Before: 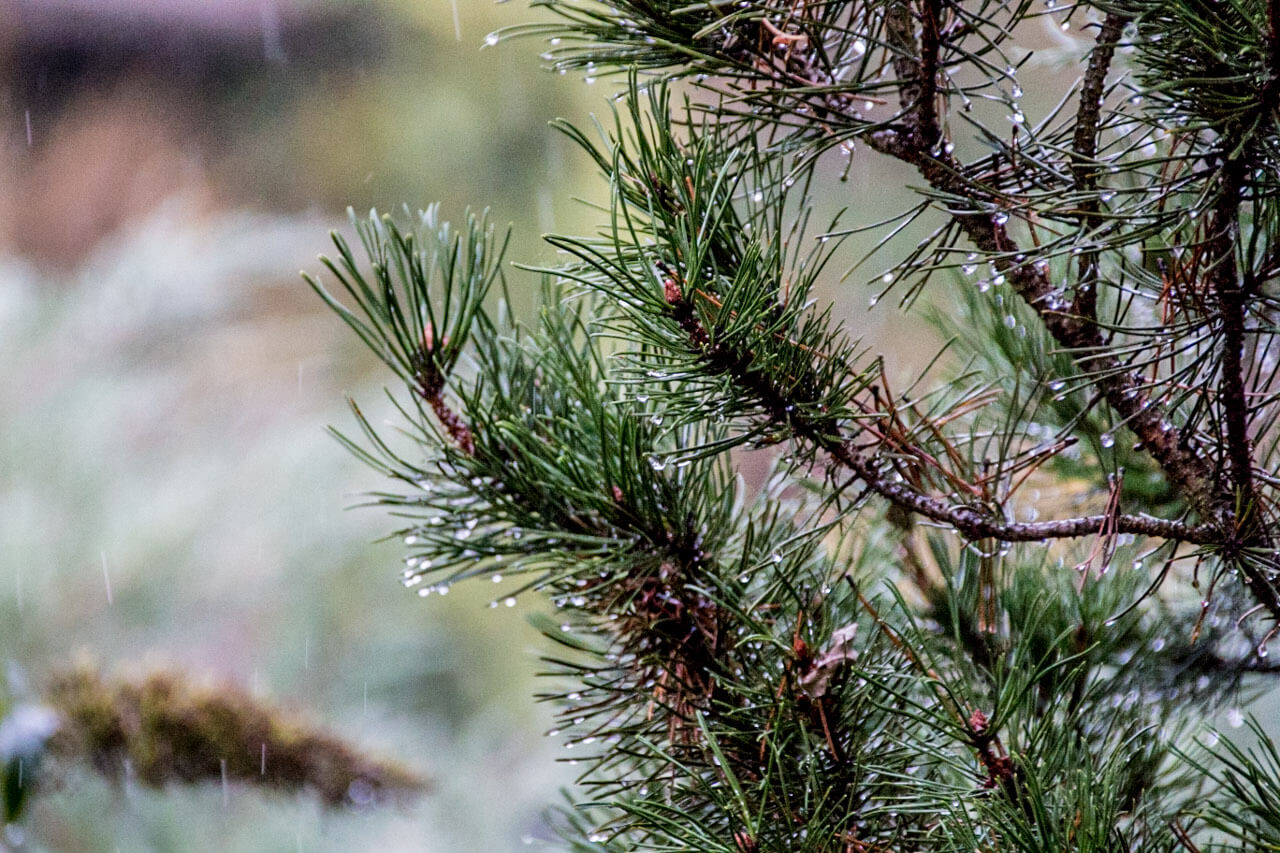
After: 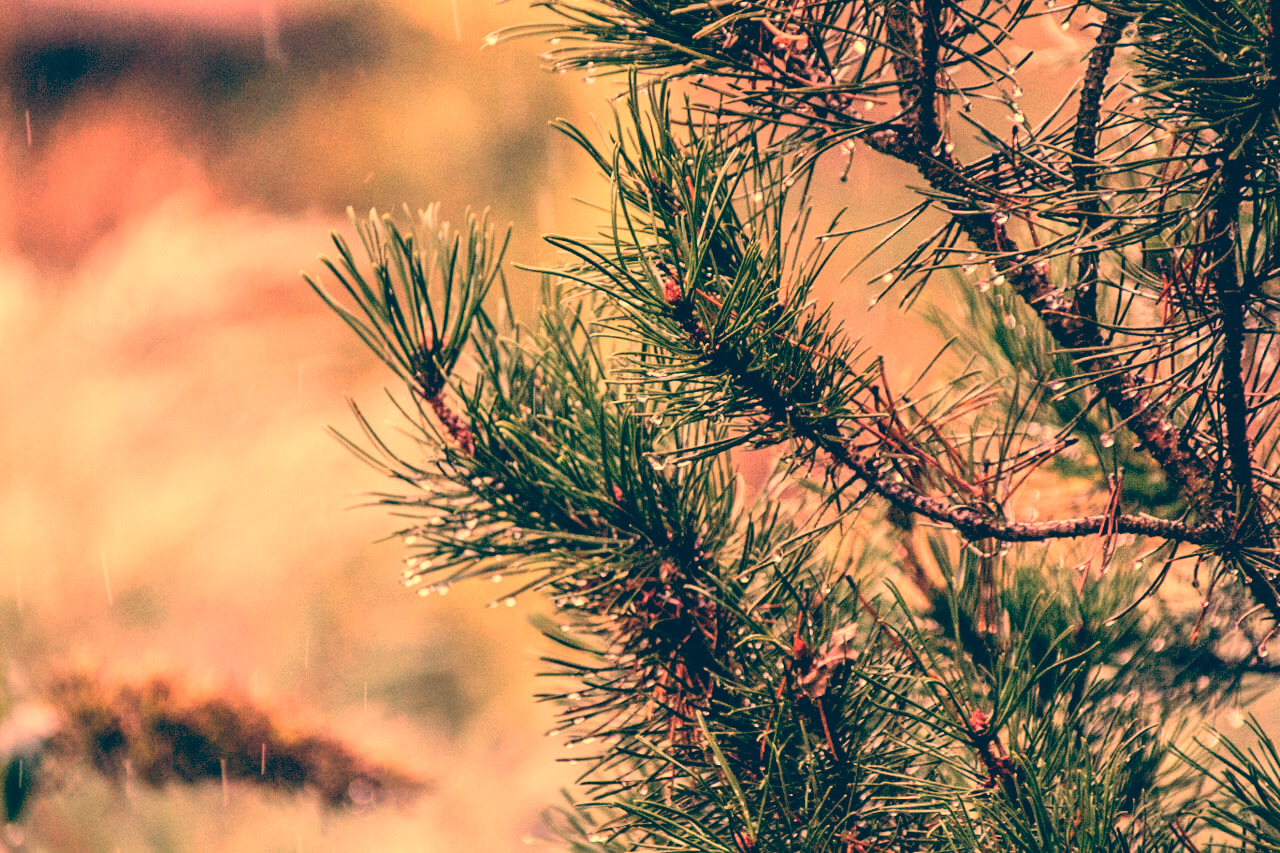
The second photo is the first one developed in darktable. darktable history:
color balance: lift [1.006, 0.985, 1.002, 1.015], gamma [1, 0.953, 1.008, 1.047], gain [1.076, 1.13, 1.004, 0.87]
white balance: red 1.467, blue 0.684
